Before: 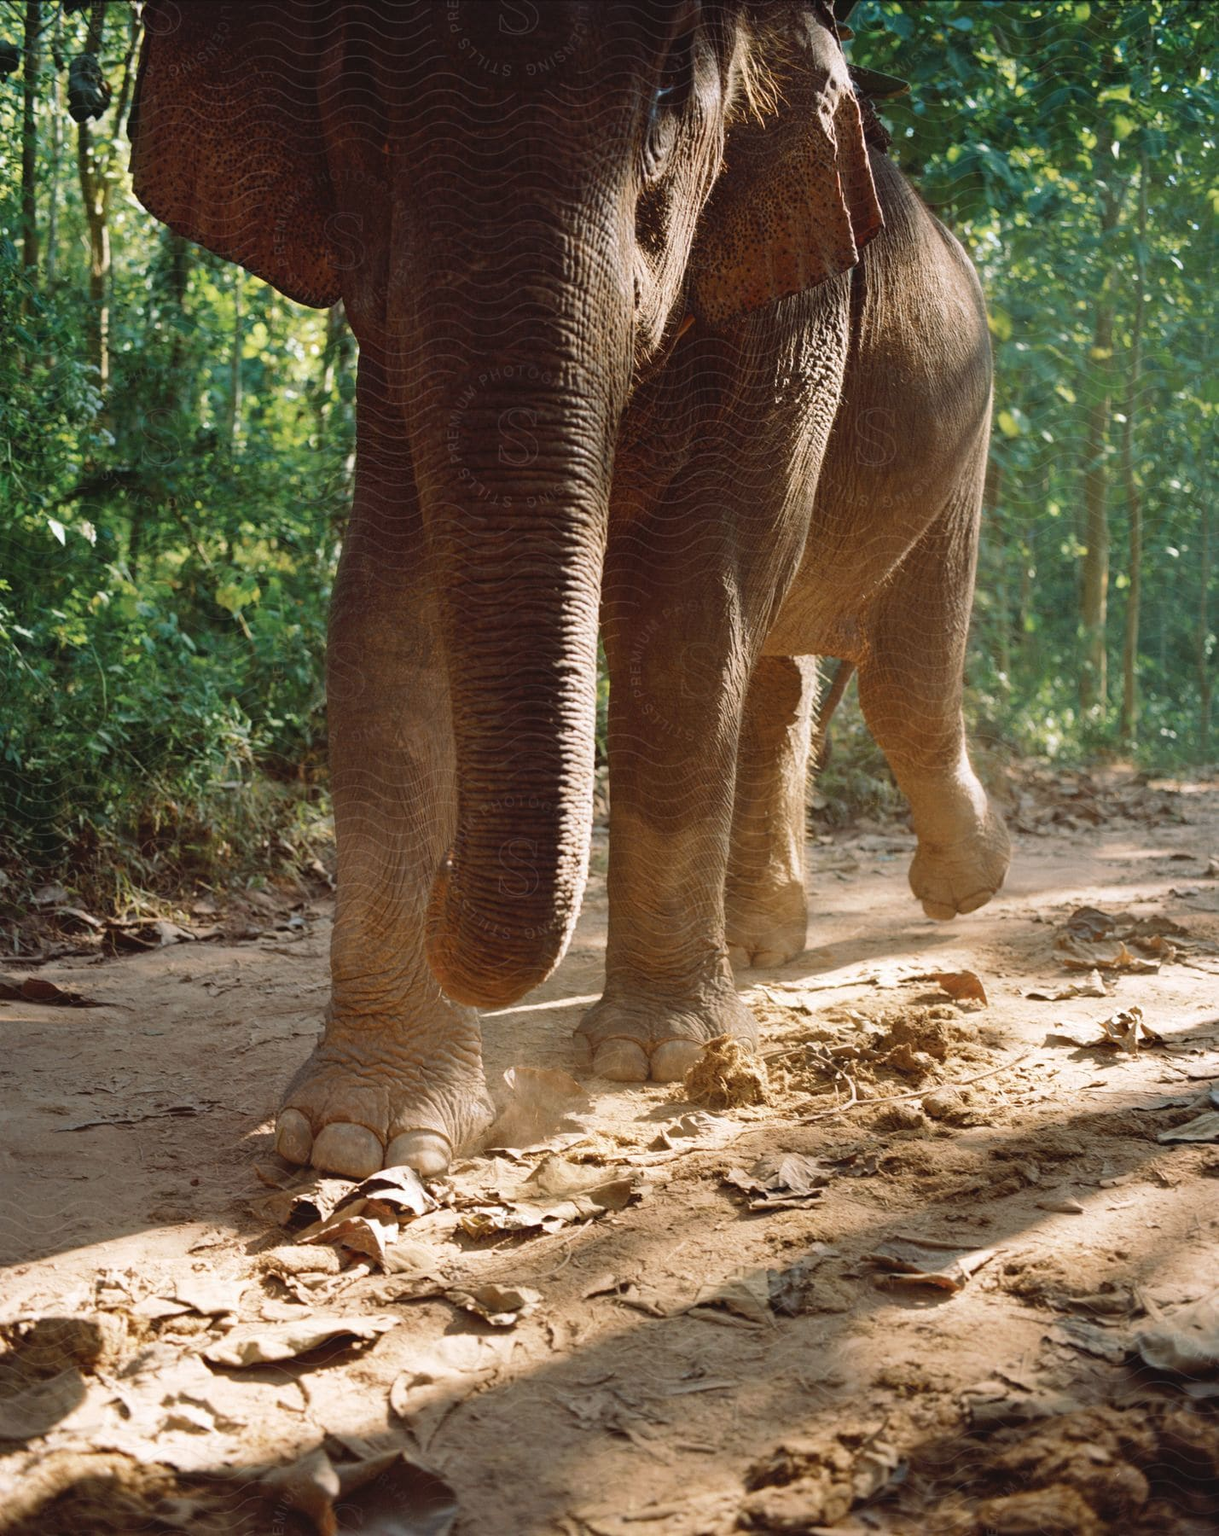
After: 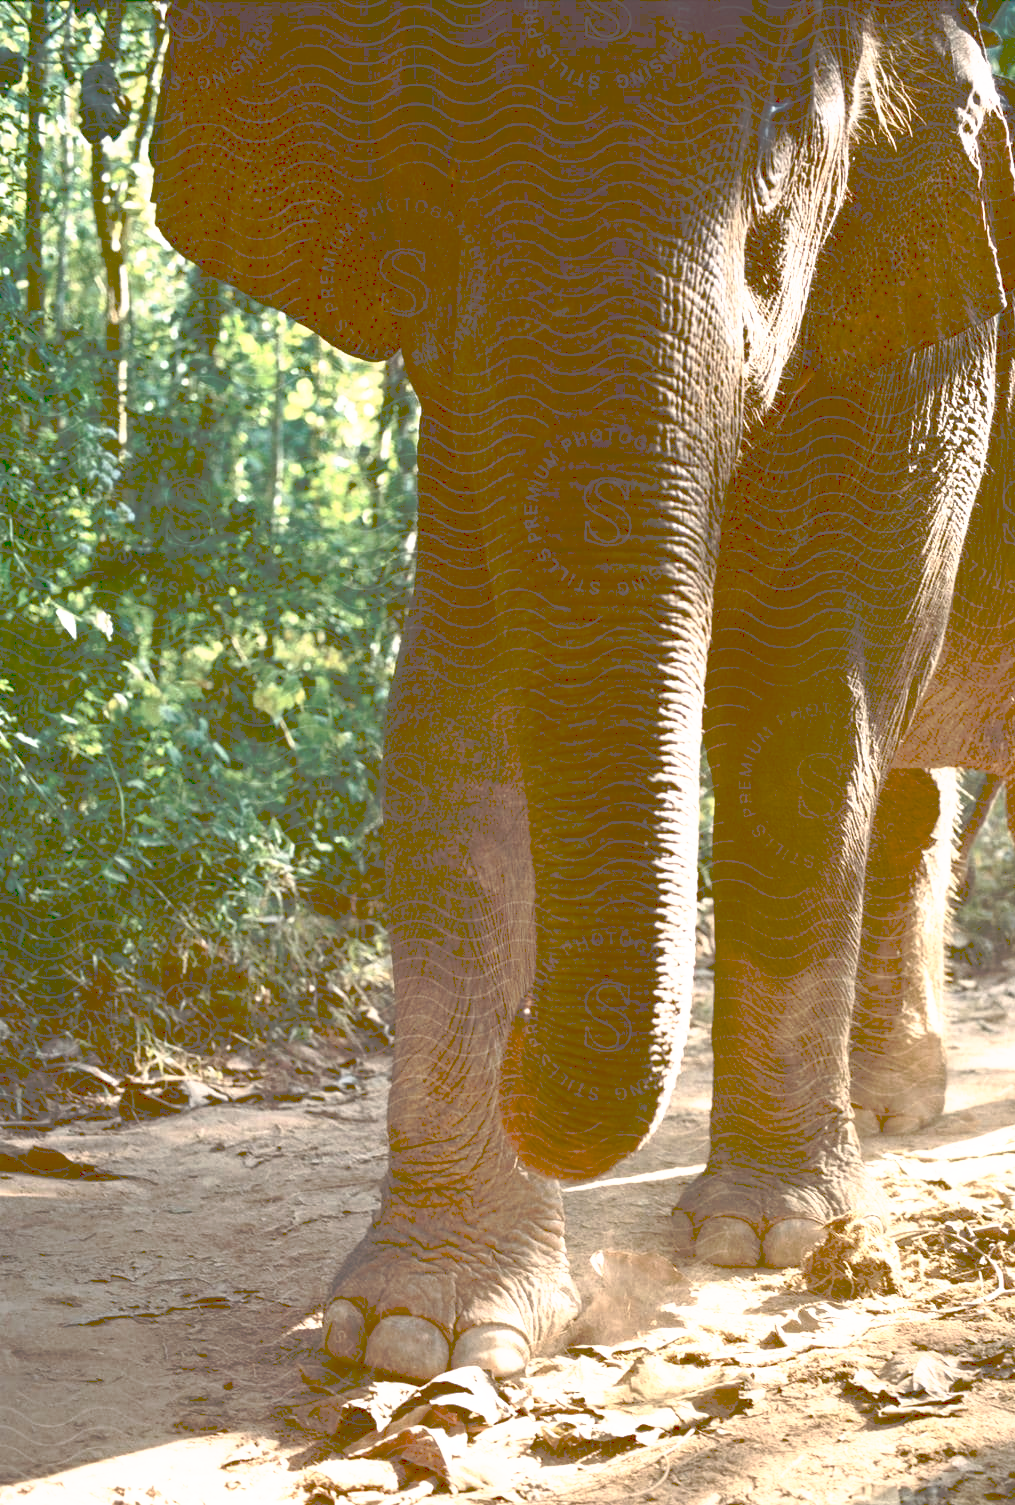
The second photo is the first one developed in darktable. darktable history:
tone curve: curves: ch0 [(0, 0) (0.003, 0.326) (0.011, 0.332) (0.025, 0.352) (0.044, 0.378) (0.069, 0.4) (0.1, 0.416) (0.136, 0.432) (0.177, 0.468) (0.224, 0.509) (0.277, 0.554) (0.335, 0.6) (0.399, 0.642) (0.468, 0.693) (0.543, 0.753) (0.623, 0.818) (0.709, 0.897) (0.801, 0.974) (0.898, 0.991) (1, 1)], preserve colors none
levels: mode automatic, levels [0.029, 0.545, 0.971]
crop: right 28.969%, bottom 16.366%
contrast brightness saturation: contrast 0.323, brightness -0.073, saturation 0.172
